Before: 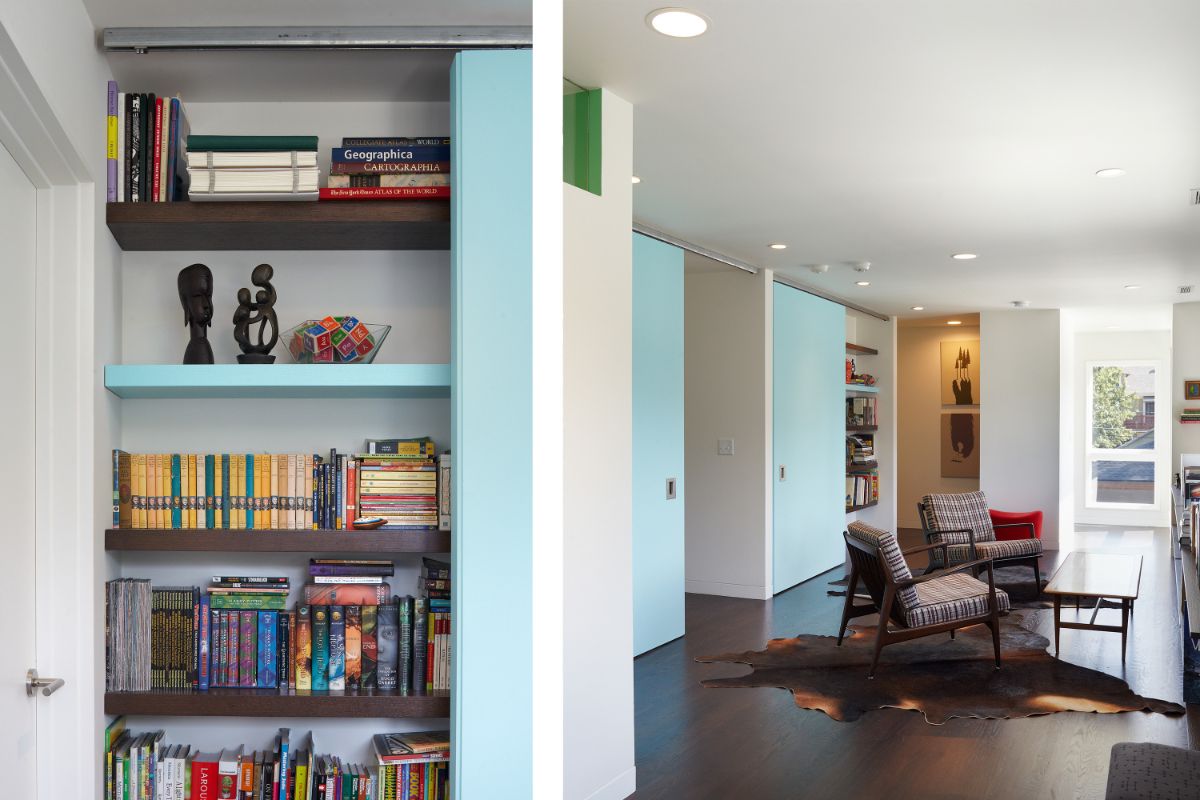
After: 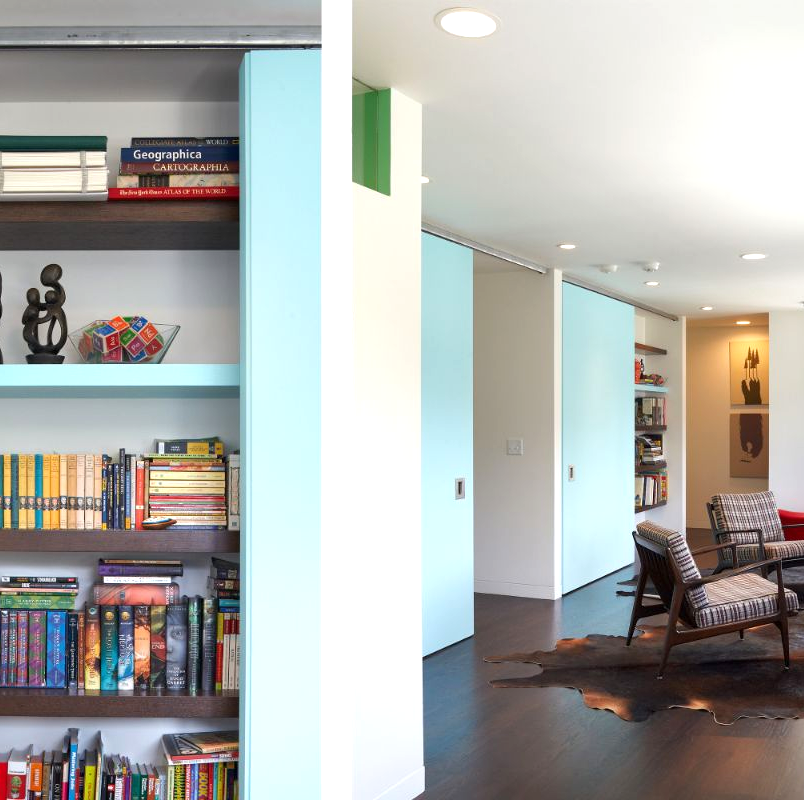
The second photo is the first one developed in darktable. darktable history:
crop and rotate: left 17.603%, right 15.344%
exposure: black level correction 0.001, exposure 0.498 EV, compensate exposure bias true, compensate highlight preservation false
